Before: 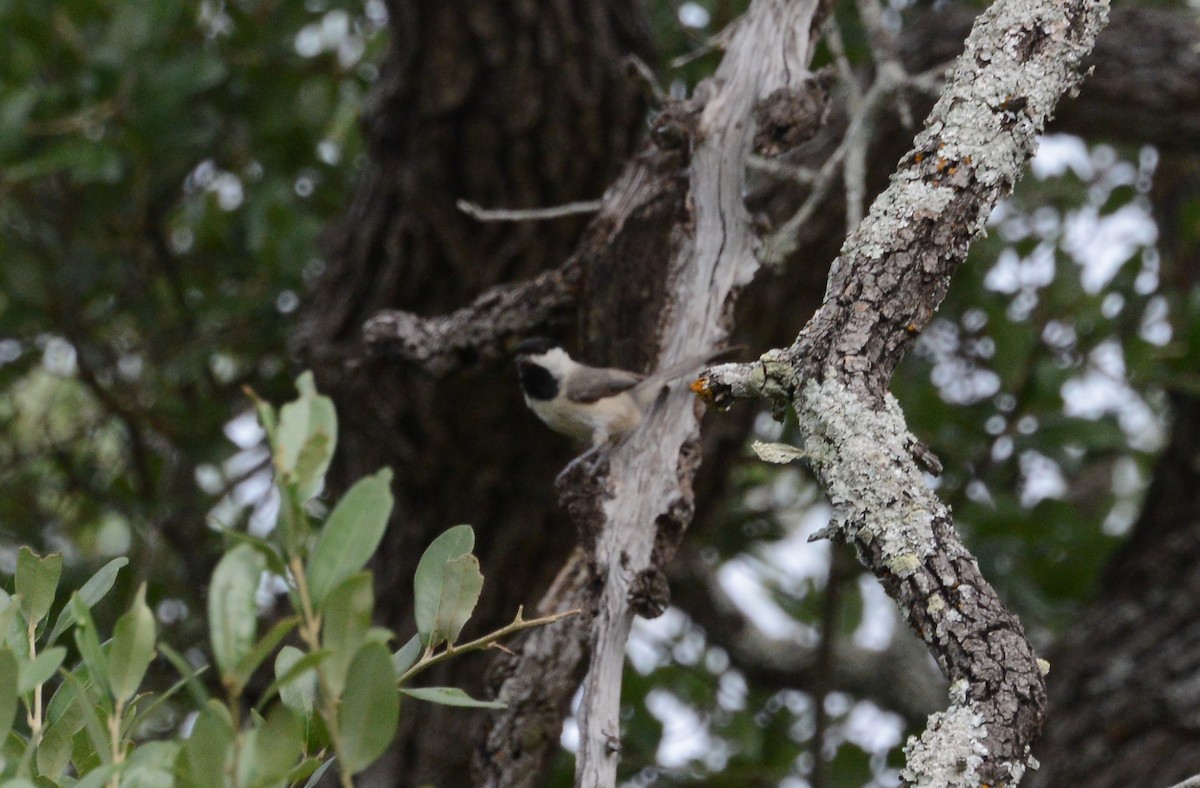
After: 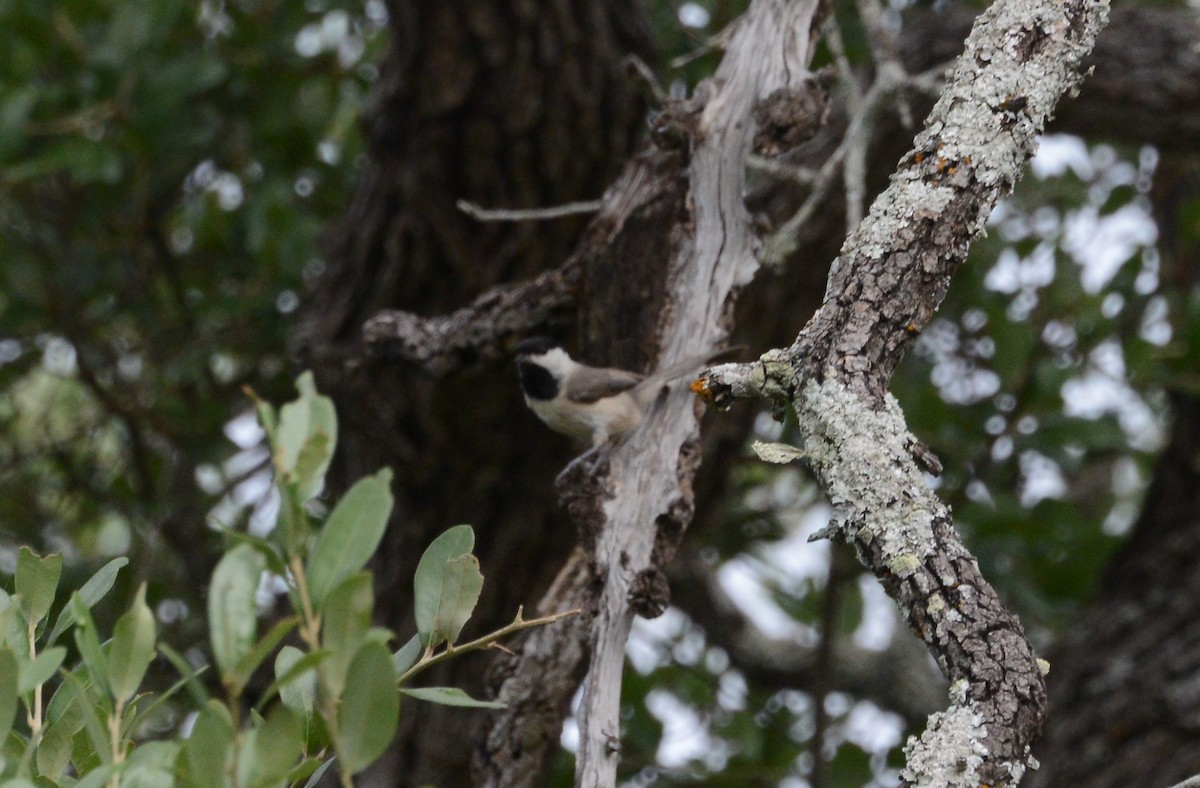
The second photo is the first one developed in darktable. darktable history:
shadows and highlights: shadows -24.83, highlights 49.82, soften with gaussian
